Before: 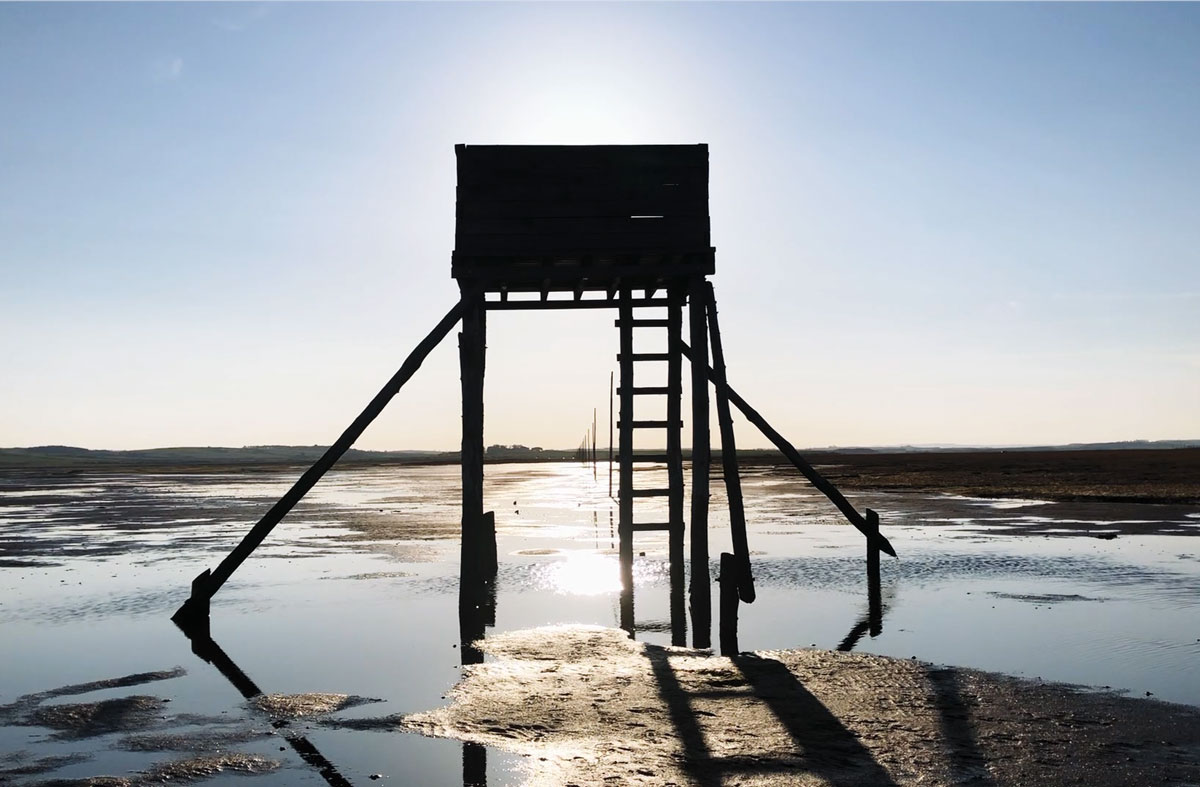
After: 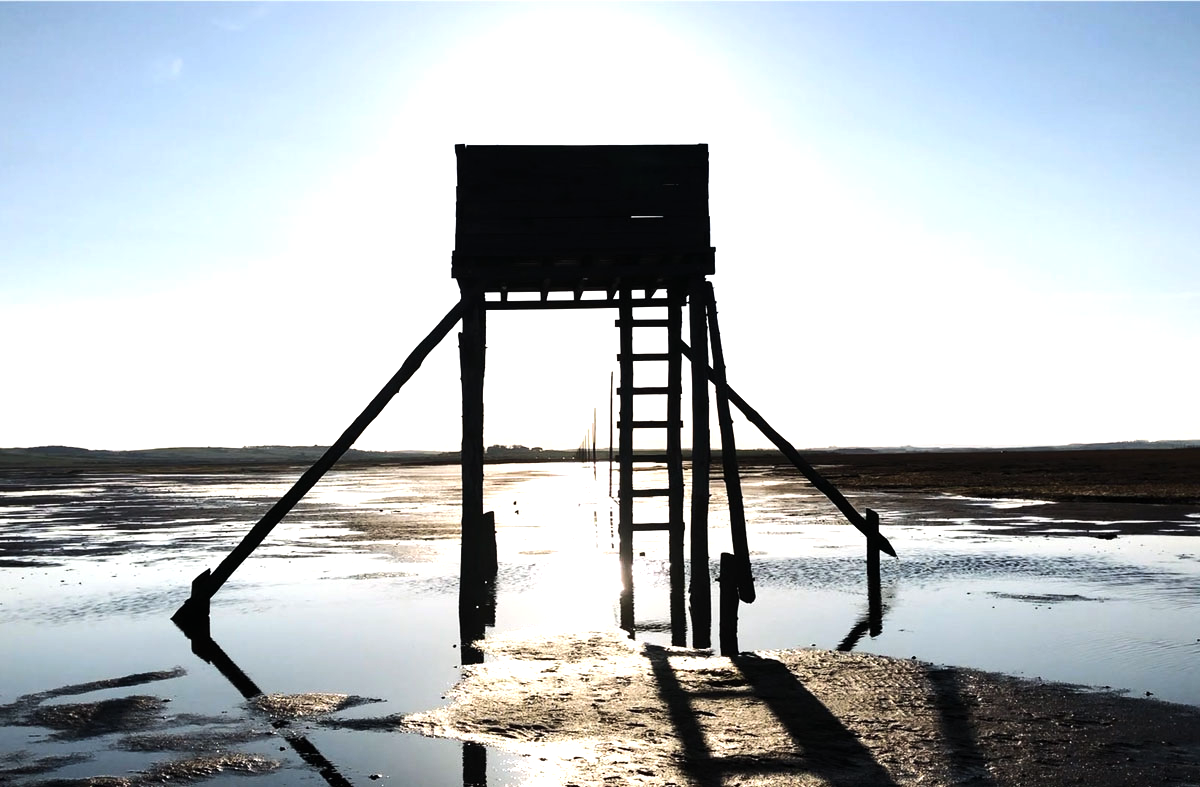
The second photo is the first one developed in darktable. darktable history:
levels: levels [0, 0.498, 1]
tone equalizer: -8 EV -0.75 EV, -7 EV -0.7 EV, -6 EV -0.6 EV, -5 EV -0.4 EV, -3 EV 0.4 EV, -2 EV 0.6 EV, -1 EV 0.7 EV, +0 EV 0.75 EV, edges refinement/feathering 500, mask exposure compensation -1.57 EV, preserve details no
